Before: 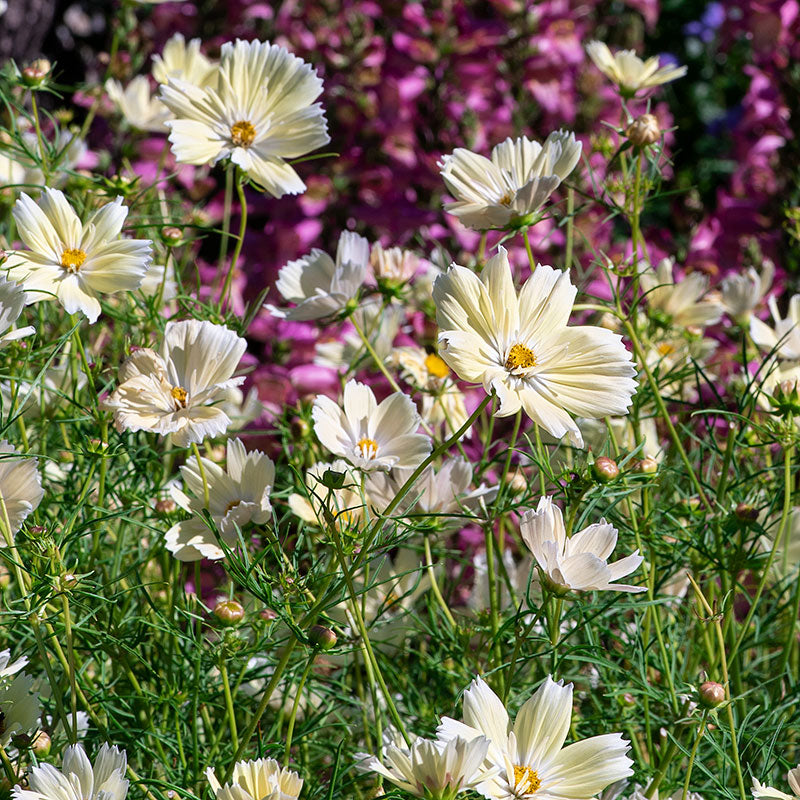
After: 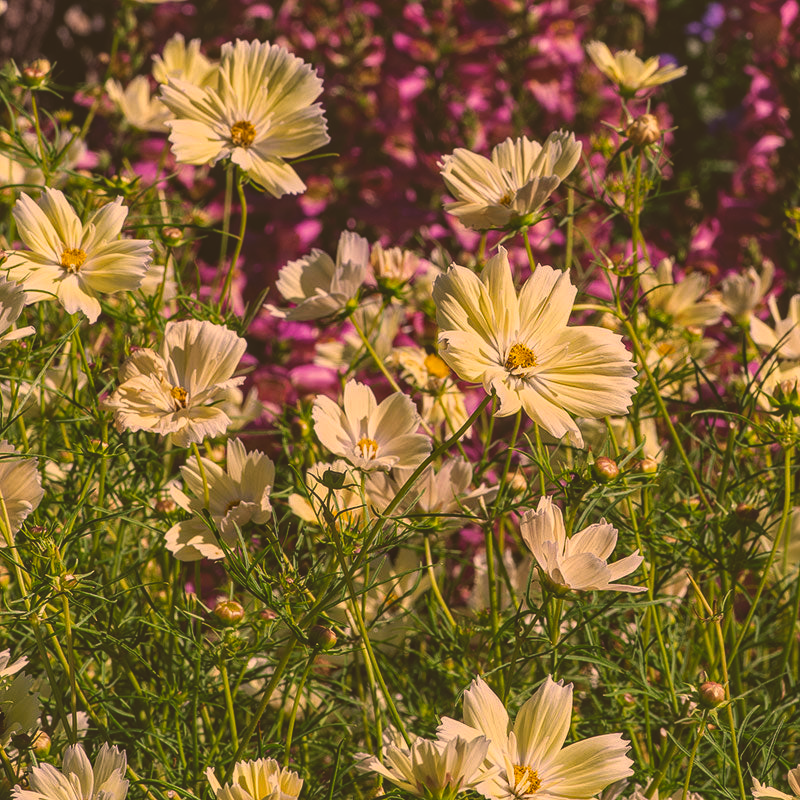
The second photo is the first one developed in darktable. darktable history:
color correction: highlights a* 18.44, highlights b* 35.74, shadows a* 1.5, shadows b* 6.02, saturation 1.03
haze removal: compatibility mode true, adaptive false
local contrast: on, module defaults
exposure: black level correction -0.036, exposure -0.496 EV, compensate highlight preservation false
